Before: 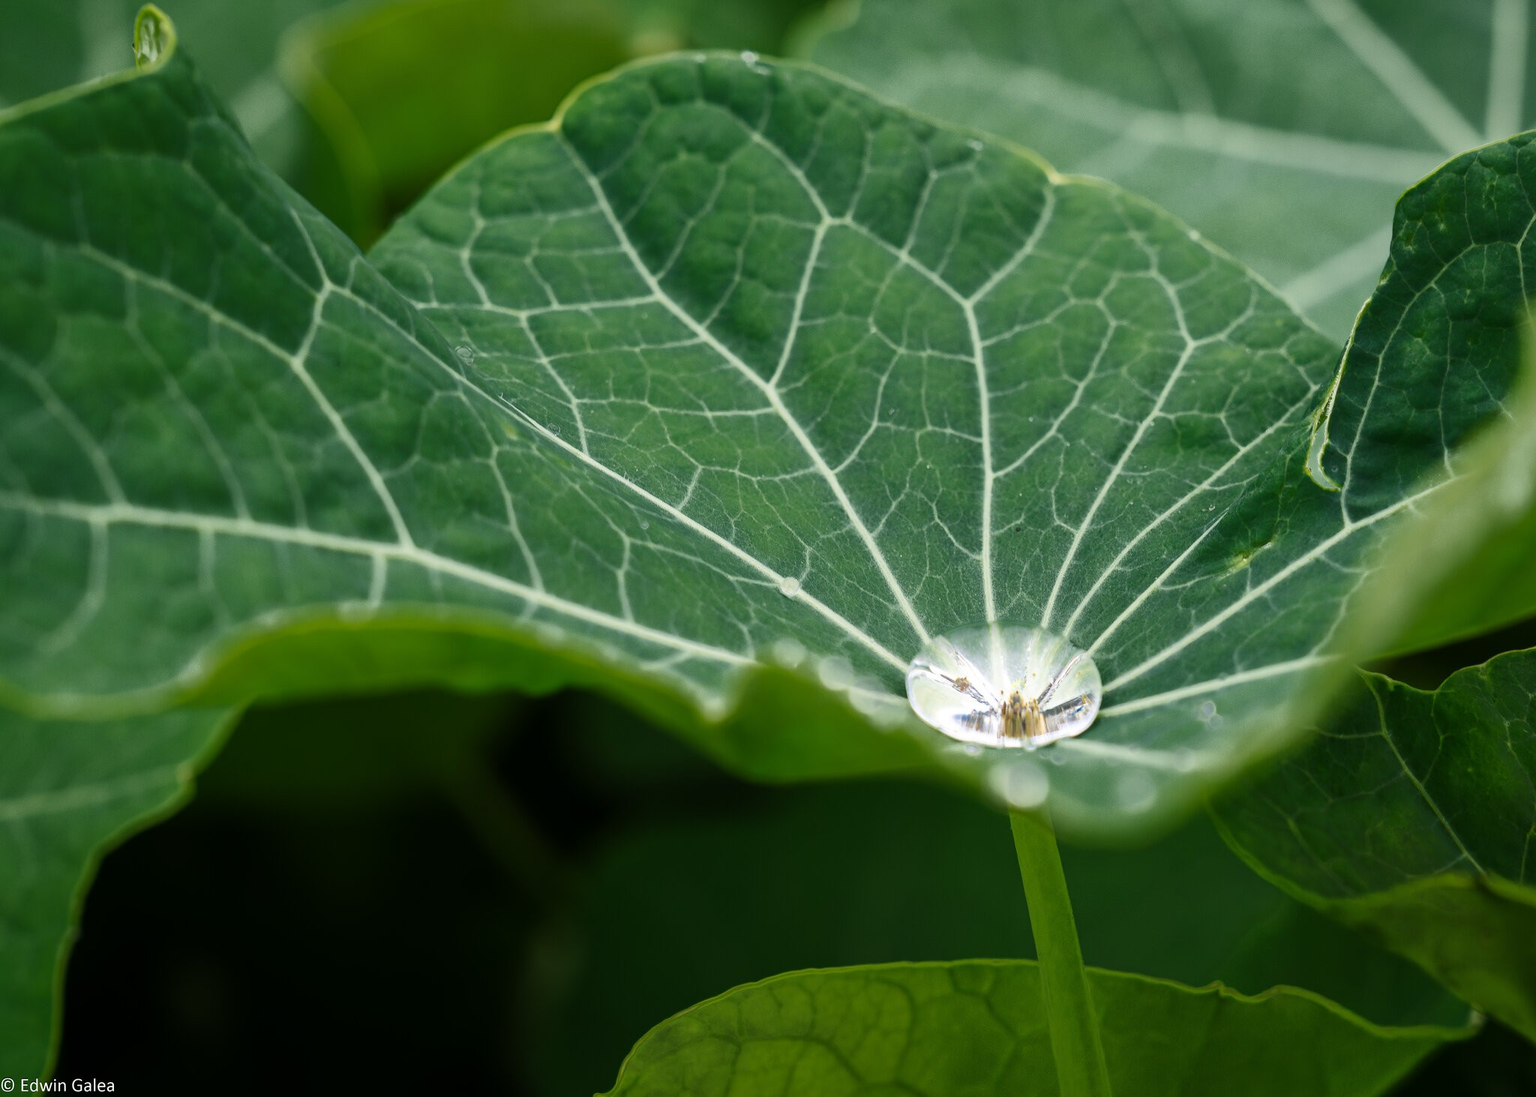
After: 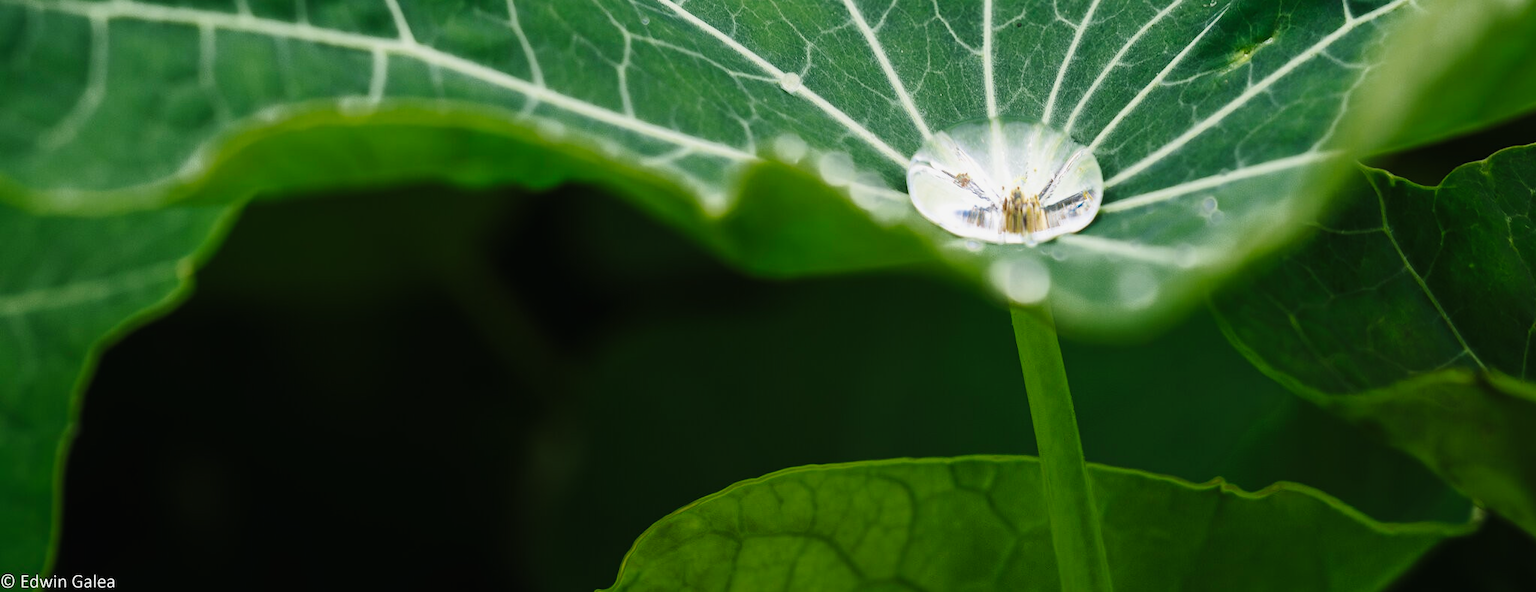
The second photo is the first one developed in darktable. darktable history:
crop and rotate: top 46.021%, right 0.087%
tone curve: curves: ch0 [(0, 0.011) (0.139, 0.106) (0.295, 0.271) (0.499, 0.523) (0.739, 0.782) (0.857, 0.879) (1, 0.967)]; ch1 [(0, 0) (0.291, 0.229) (0.394, 0.365) (0.469, 0.456) (0.507, 0.504) (0.527, 0.546) (0.571, 0.614) (0.725, 0.779) (1, 1)]; ch2 [(0, 0) (0.125, 0.089) (0.35, 0.317) (0.437, 0.42) (0.502, 0.499) (0.537, 0.551) (0.613, 0.636) (1, 1)], preserve colors none
